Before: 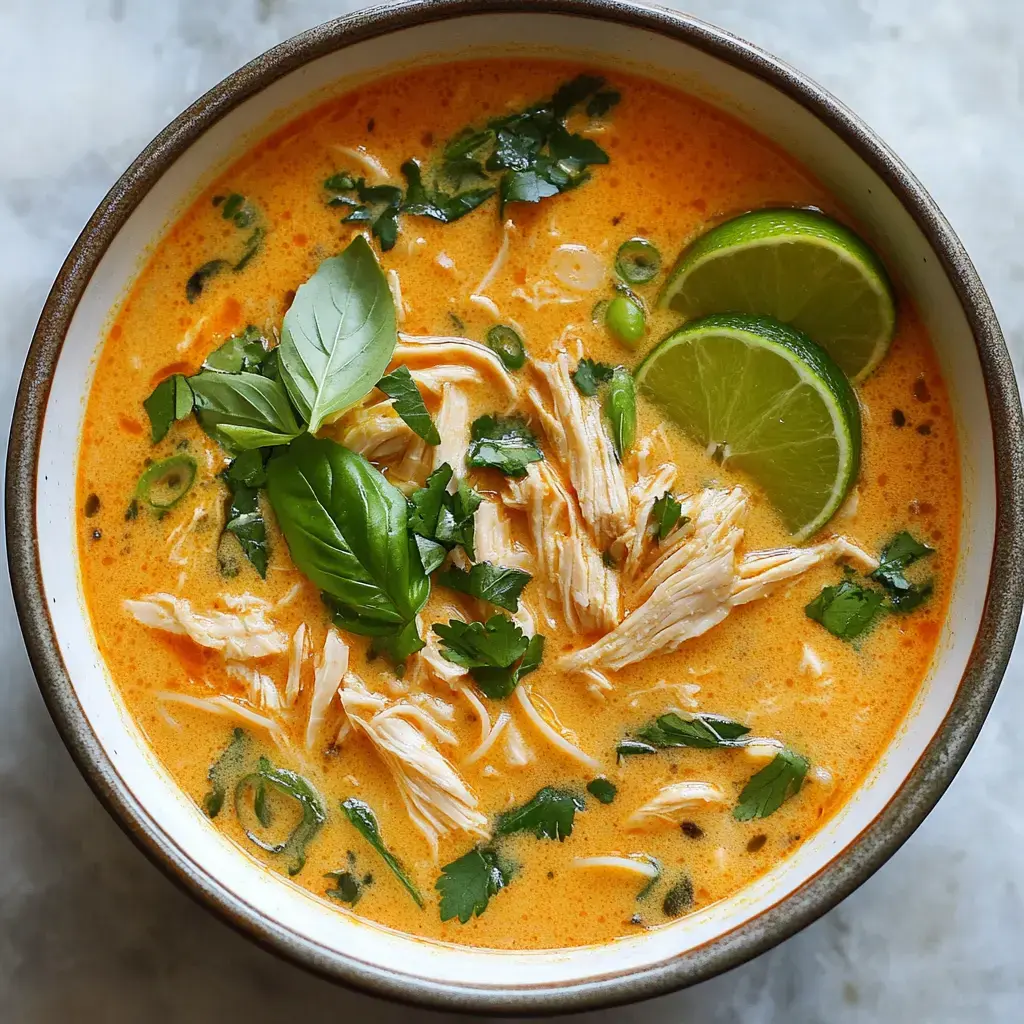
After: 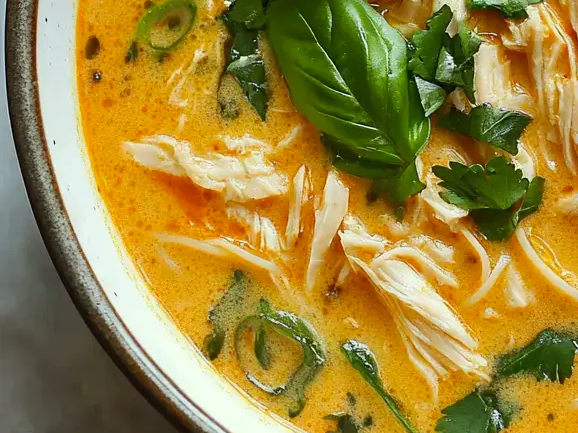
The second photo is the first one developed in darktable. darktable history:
color correction: highlights a* -4.24, highlights b* 7.2
crop: top 44.744%, right 43.482%, bottom 12.878%
